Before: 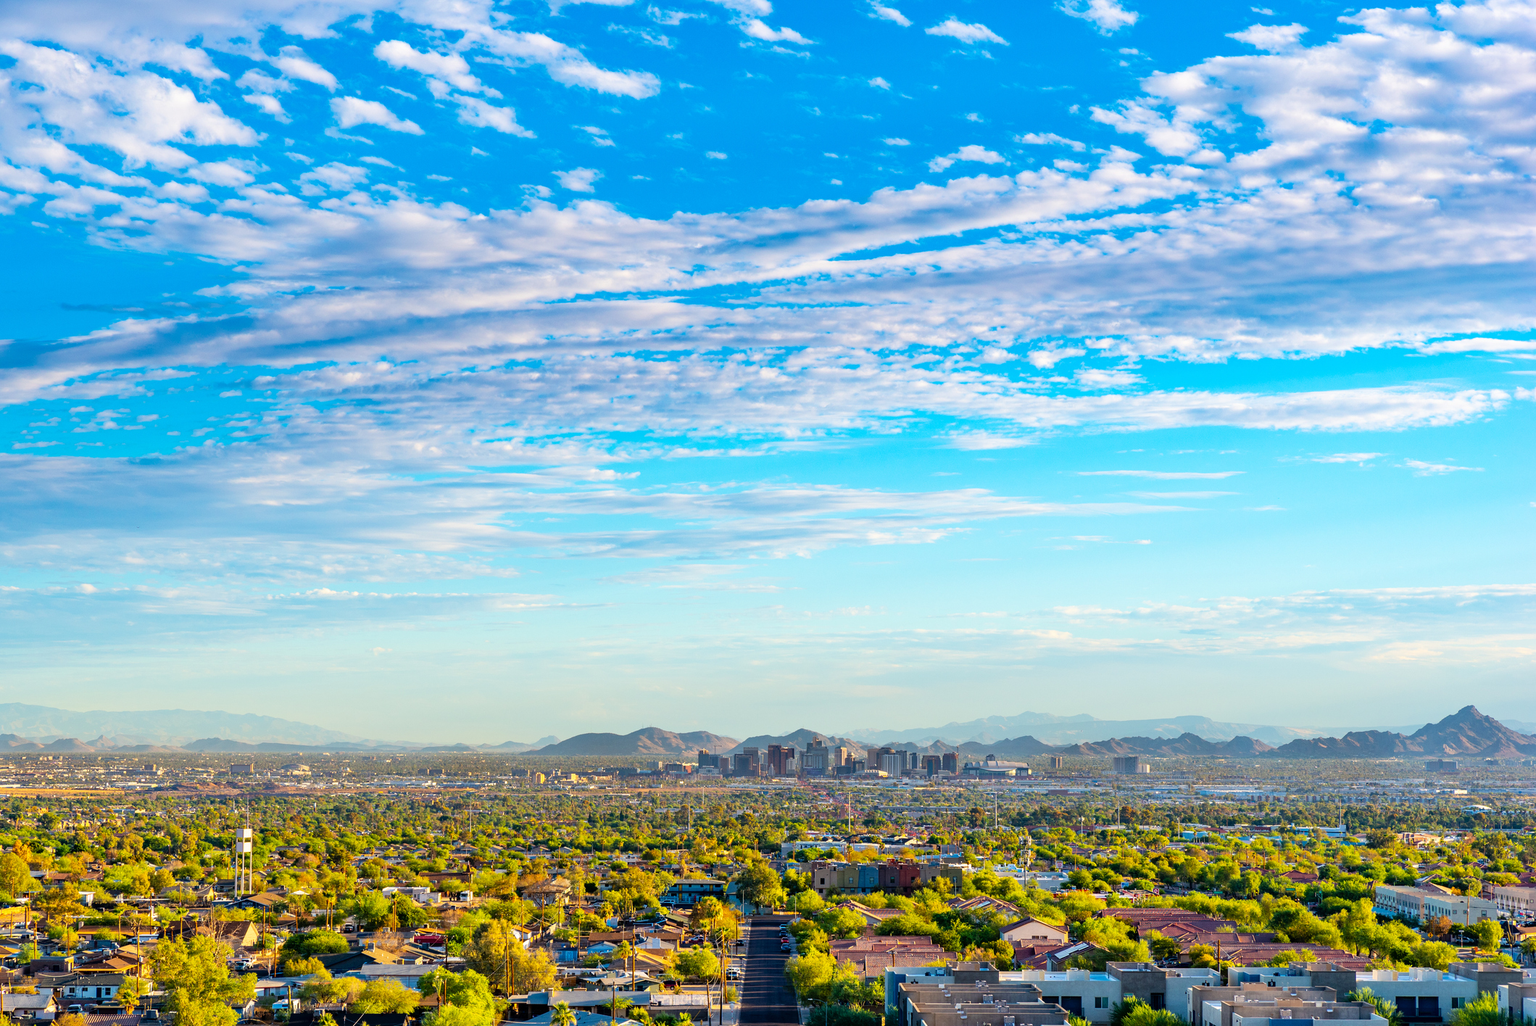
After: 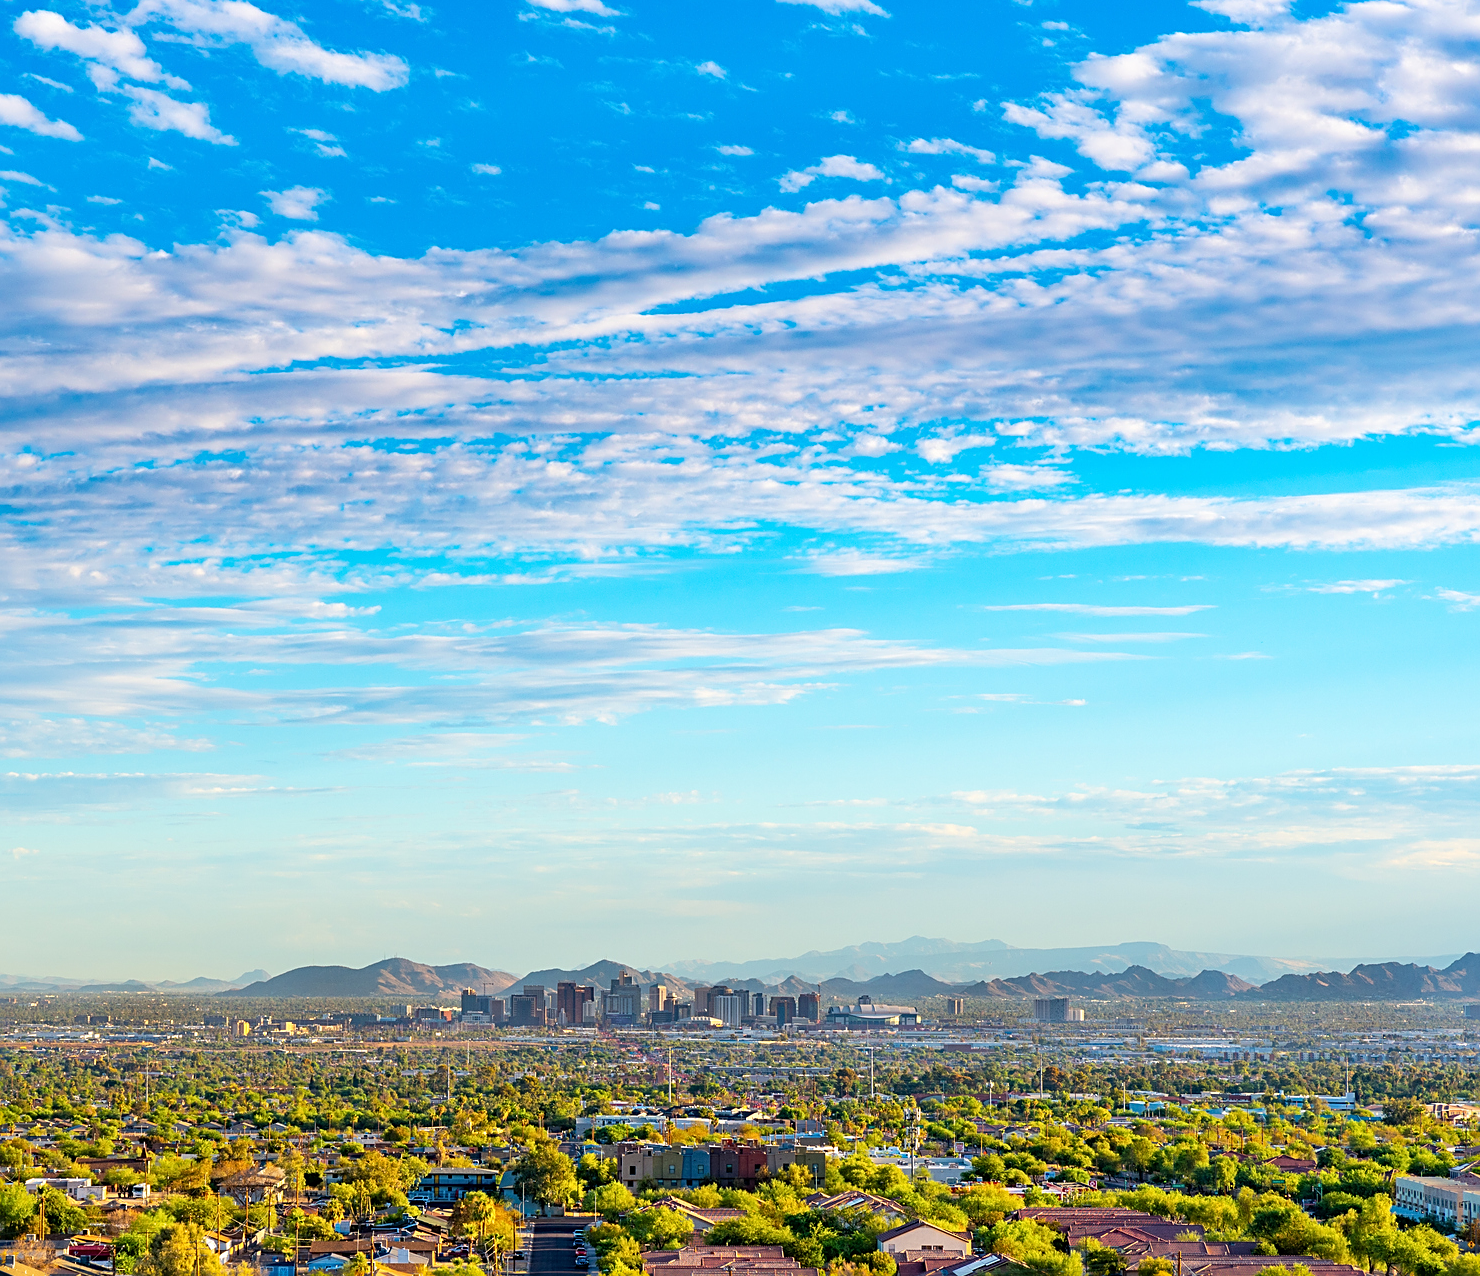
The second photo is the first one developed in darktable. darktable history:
sharpen: on, module defaults
crop and rotate: left 23.752%, top 3.26%, right 6.372%, bottom 6.562%
